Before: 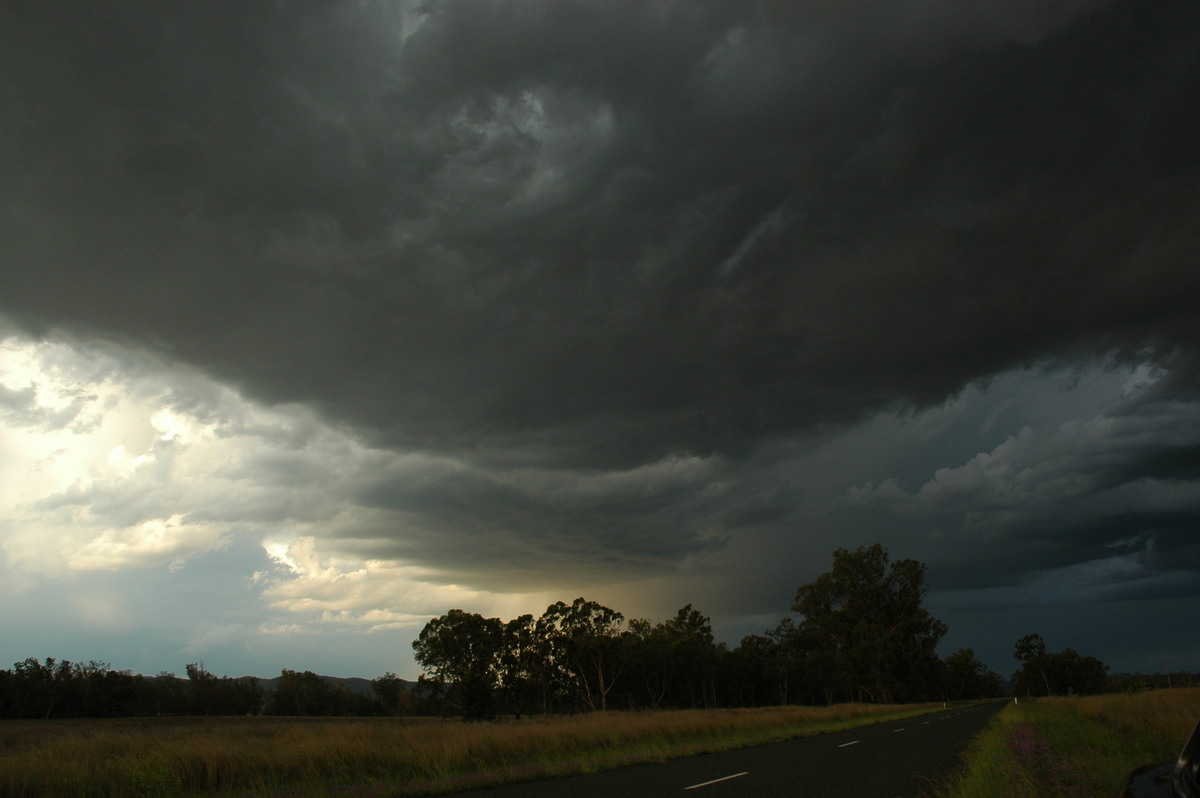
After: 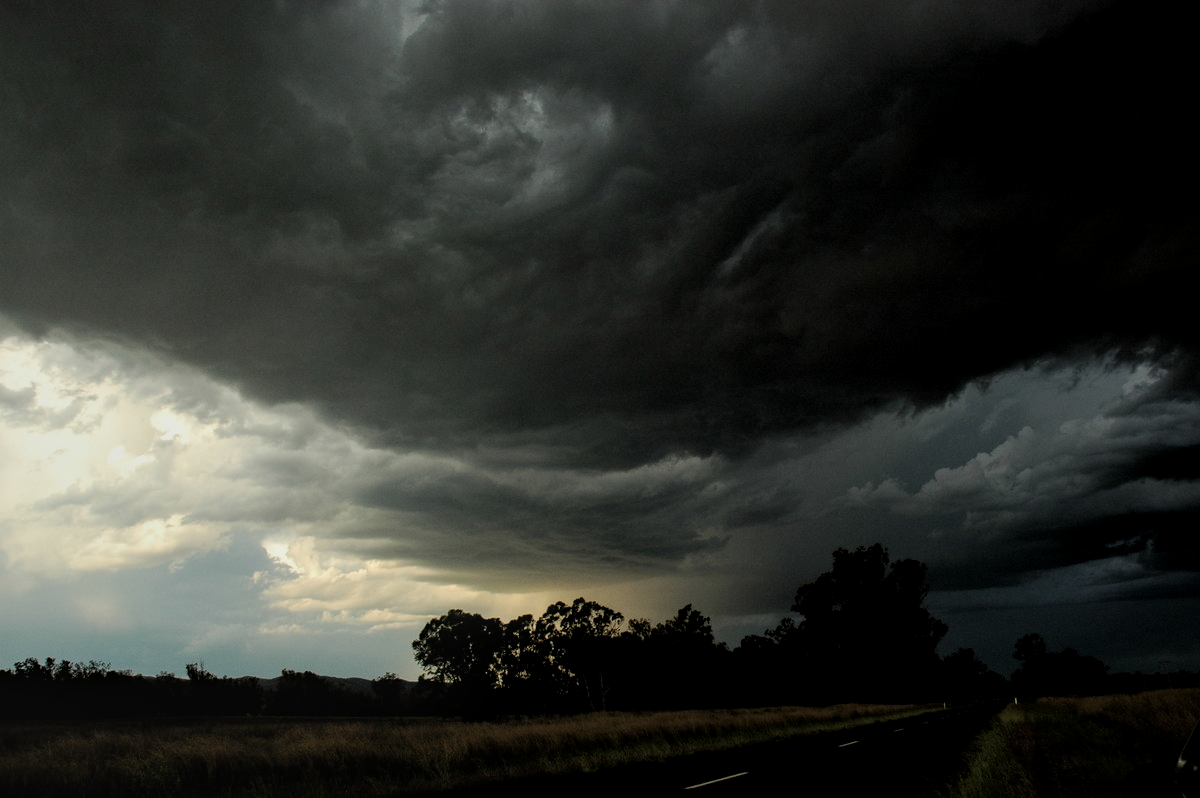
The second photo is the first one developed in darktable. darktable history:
filmic rgb: black relative exposure -7.78 EV, white relative exposure 4.41 EV, hardness 3.75, latitude 50.08%, contrast 1.101, color science v4 (2020)
local contrast: detail 130%
